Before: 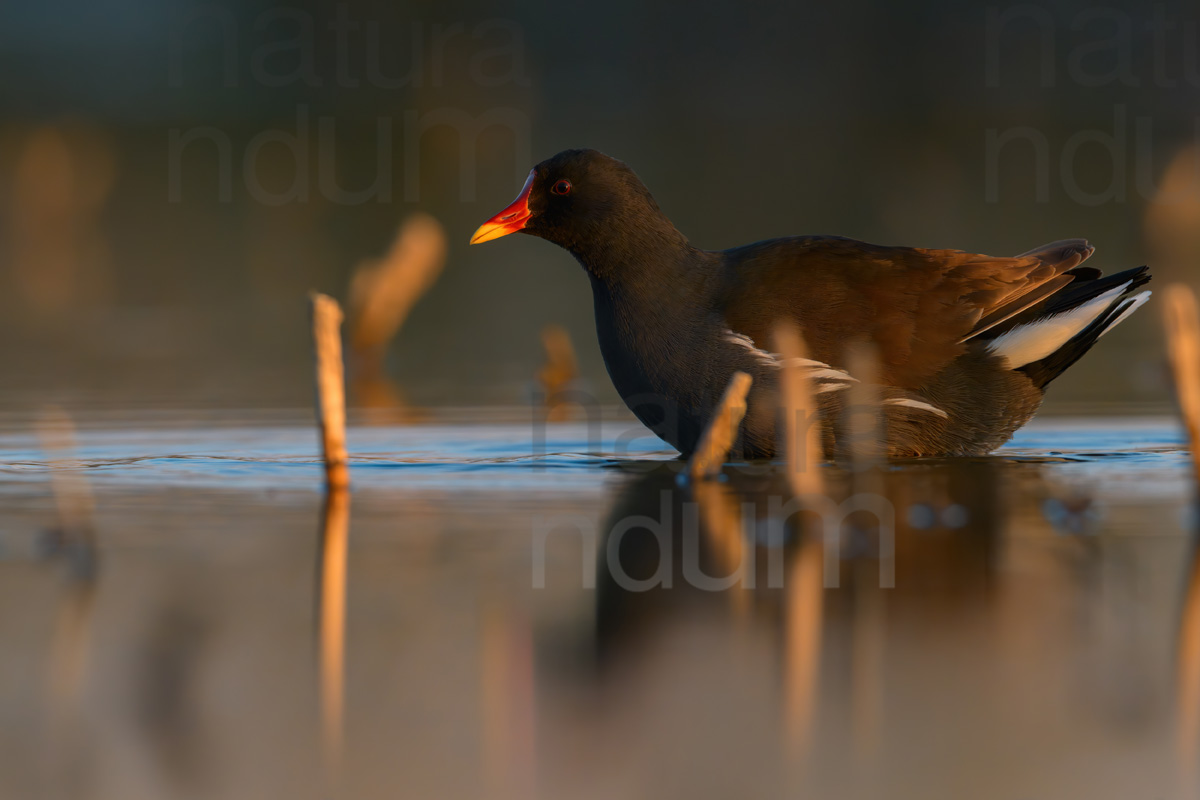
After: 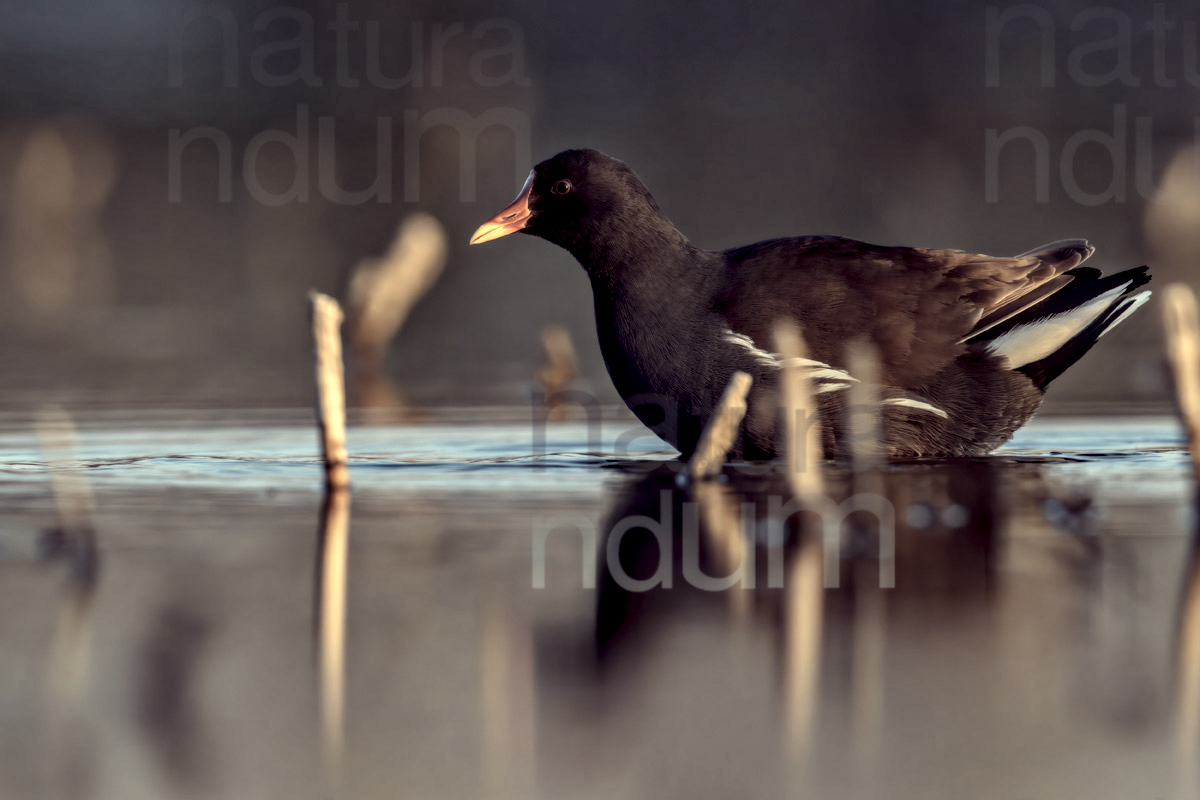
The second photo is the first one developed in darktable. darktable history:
color correction: highlights a* -20.17, highlights b* 20.27, shadows a* 20.03, shadows b* -20.46, saturation 0.43
contrast brightness saturation: contrast 0.07, brightness 0.08, saturation 0.18
contrast equalizer: y [[0.511, 0.558, 0.631, 0.632, 0.559, 0.512], [0.5 ×6], [0.507, 0.559, 0.627, 0.644, 0.647, 0.647], [0 ×6], [0 ×6]]
local contrast: highlights 20%, detail 150%
